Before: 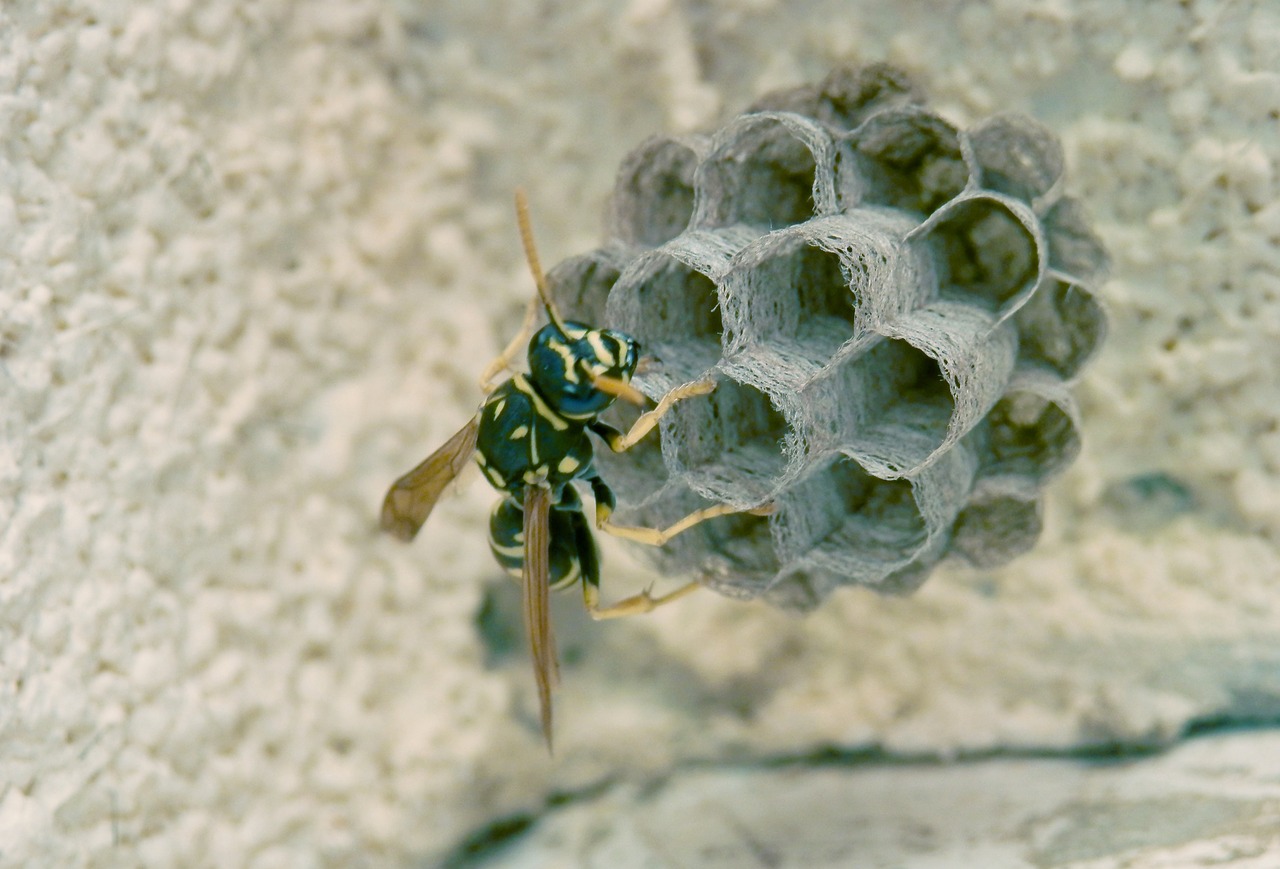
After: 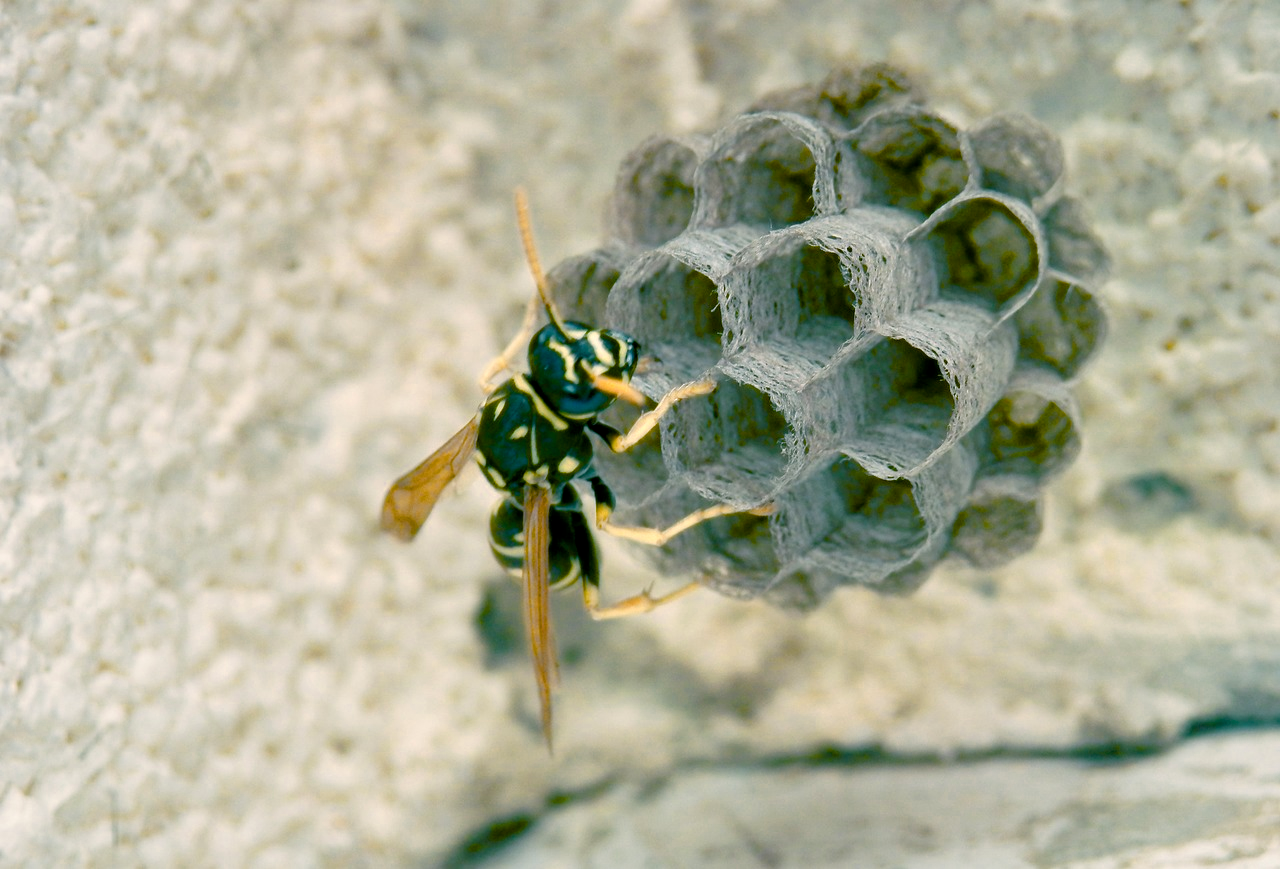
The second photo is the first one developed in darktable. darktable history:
color balance rgb: global offset › luminance -0.484%, perceptual saturation grading › global saturation 20%, perceptual saturation grading › highlights -25.52%, perceptual saturation grading › shadows 49.737%, global vibrance 9.734%
color zones: curves: ch0 [(0.018, 0.548) (0.224, 0.64) (0.425, 0.447) (0.675, 0.575) (0.732, 0.579)]; ch1 [(0.066, 0.487) (0.25, 0.5) (0.404, 0.43) (0.75, 0.421) (0.956, 0.421)]; ch2 [(0.044, 0.561) (0.215, 0.465) (0.399, 0.544) (0.465, 0.548) (0.614, 0.447) (0.724, 0.43) (0.882, 0.623) (0.956, 0.632)]
